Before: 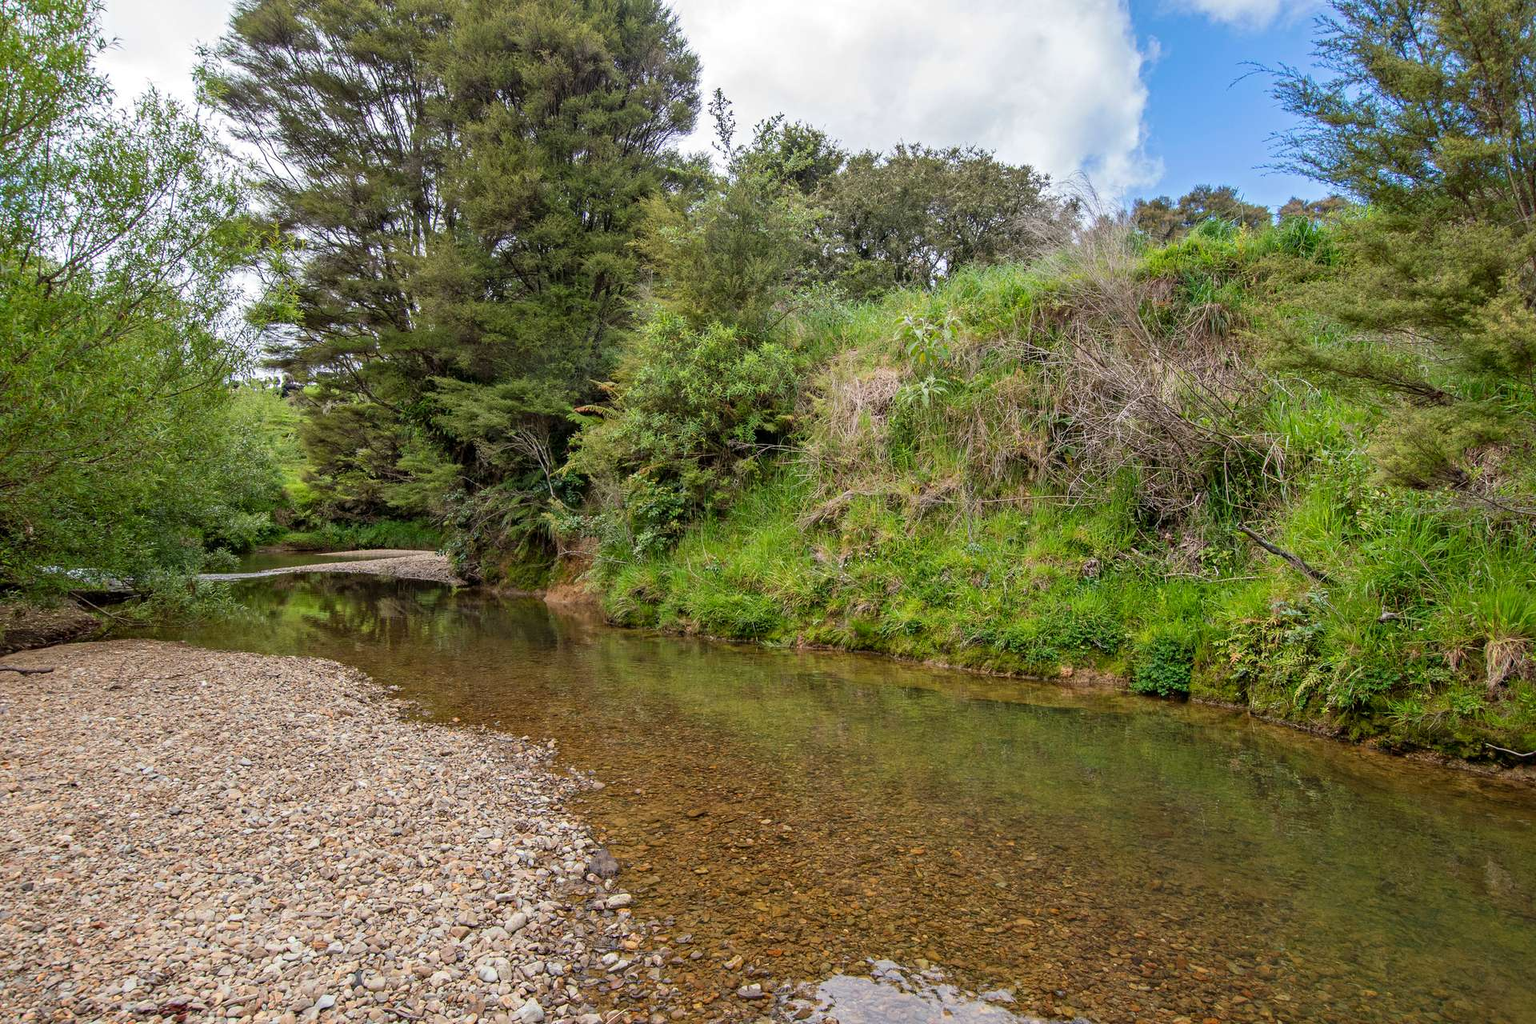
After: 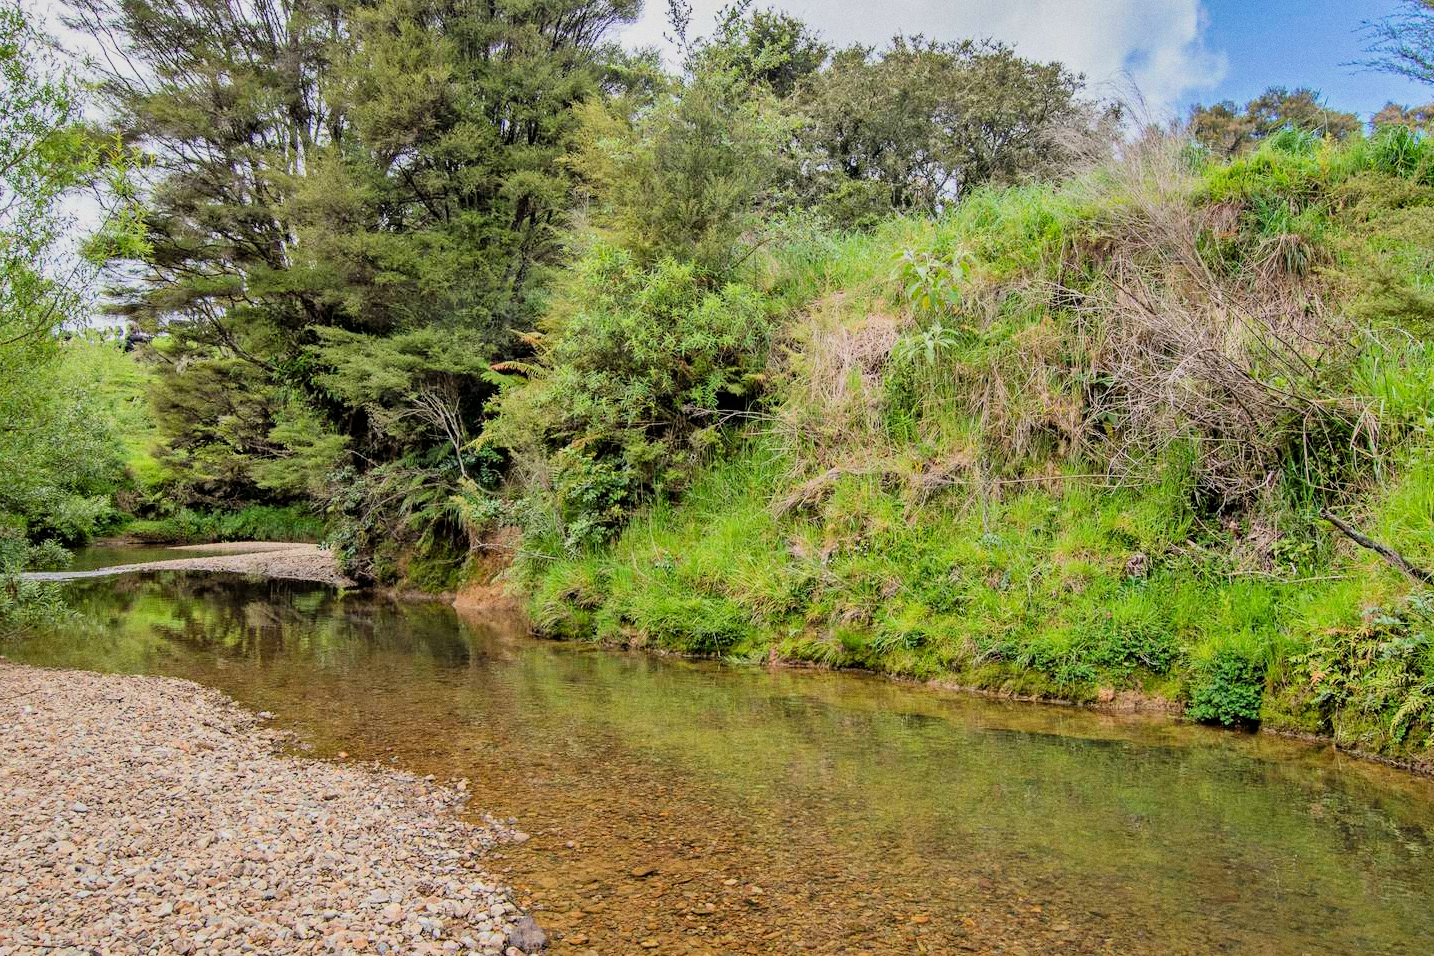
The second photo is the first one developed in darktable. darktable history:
white balance: red 1, blue 1
exposure: exposure 0.781 EV, compensate highlight preservation false
shadows and highlights: soften with gaussian
crop and rotate: left 11.831%, top 11.346%, right 13.429%, bottom 13.899%
grain: coarseness 7.08 ISO, strength 21.67%, mid-tones bias 59.58%
filmic rgb: black relative exposure -7.15 EV, white relative exposure 5.36 EV, hardness 3.02, color science v6 (2022)
